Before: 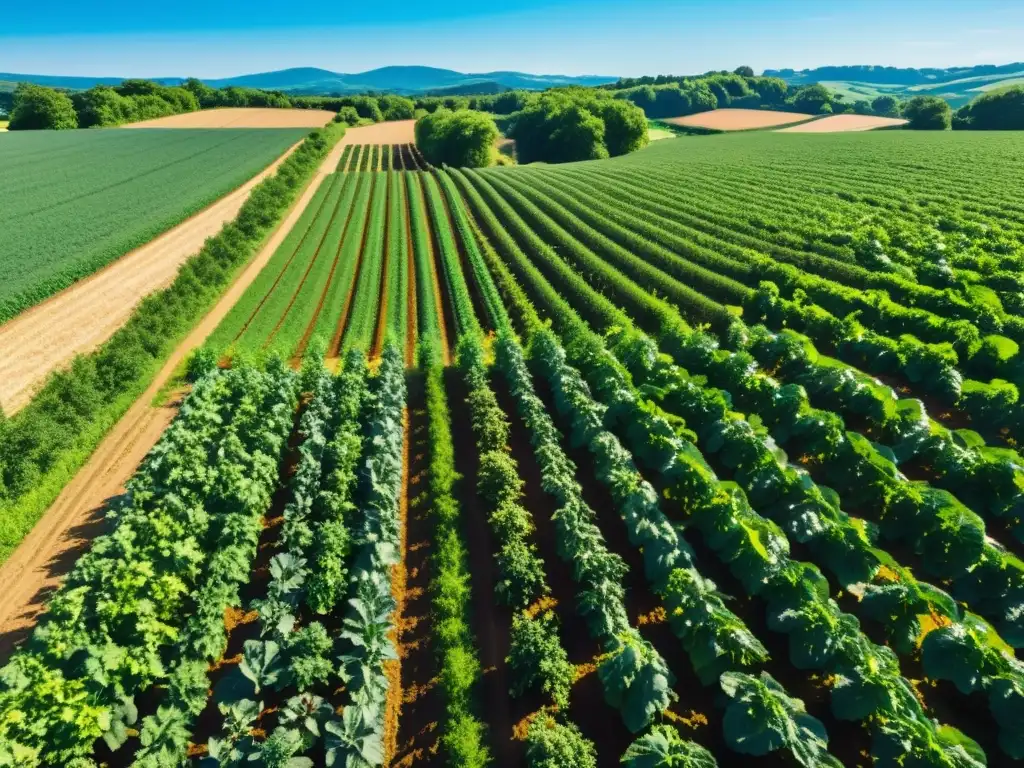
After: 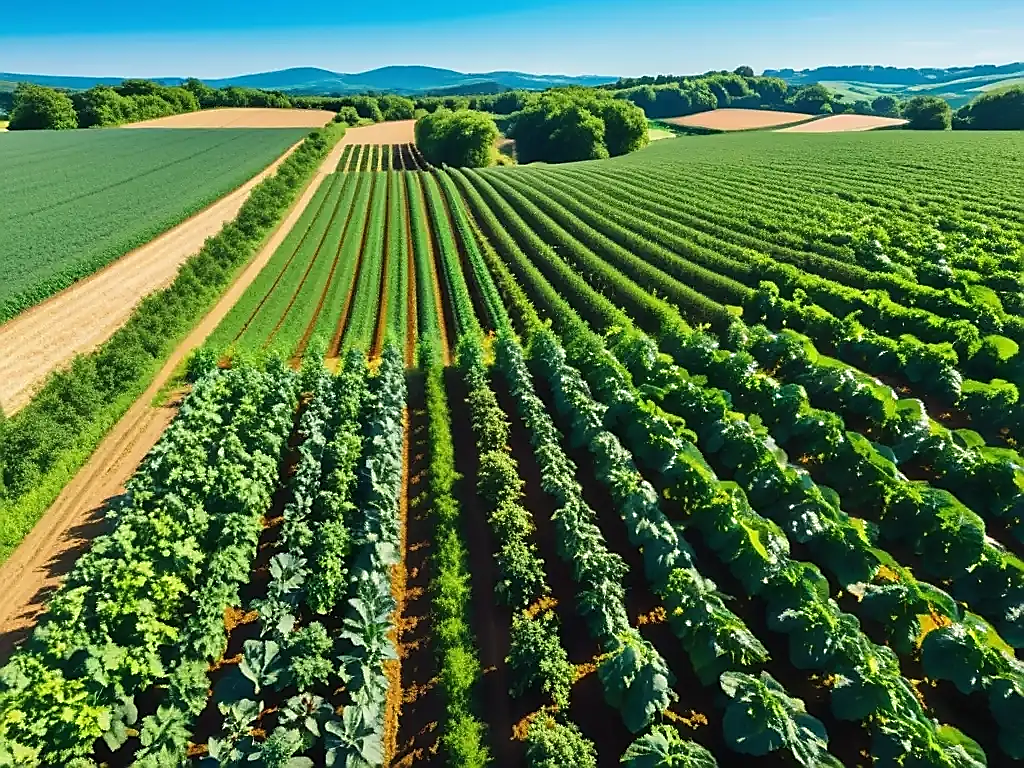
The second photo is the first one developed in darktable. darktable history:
sharpen: radius 1.419, amount 1.256, threshold 0.748
